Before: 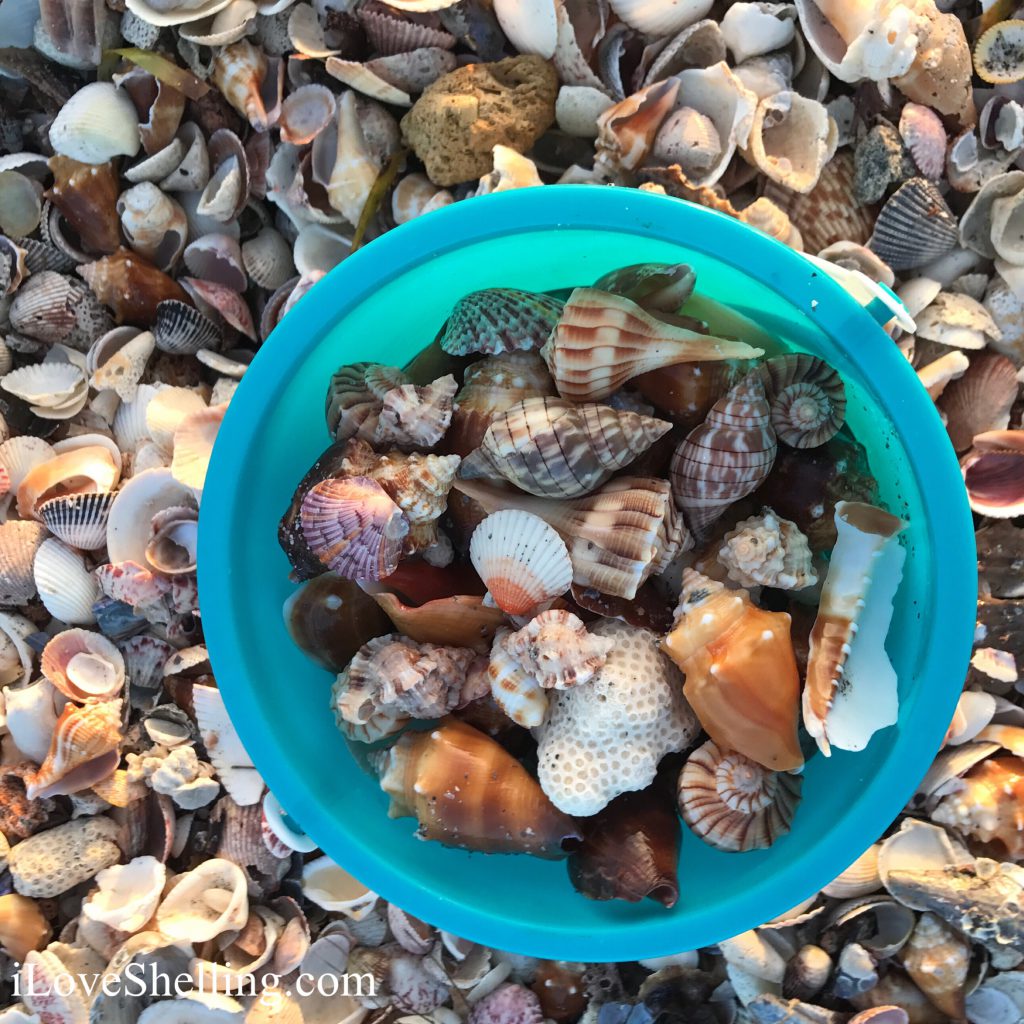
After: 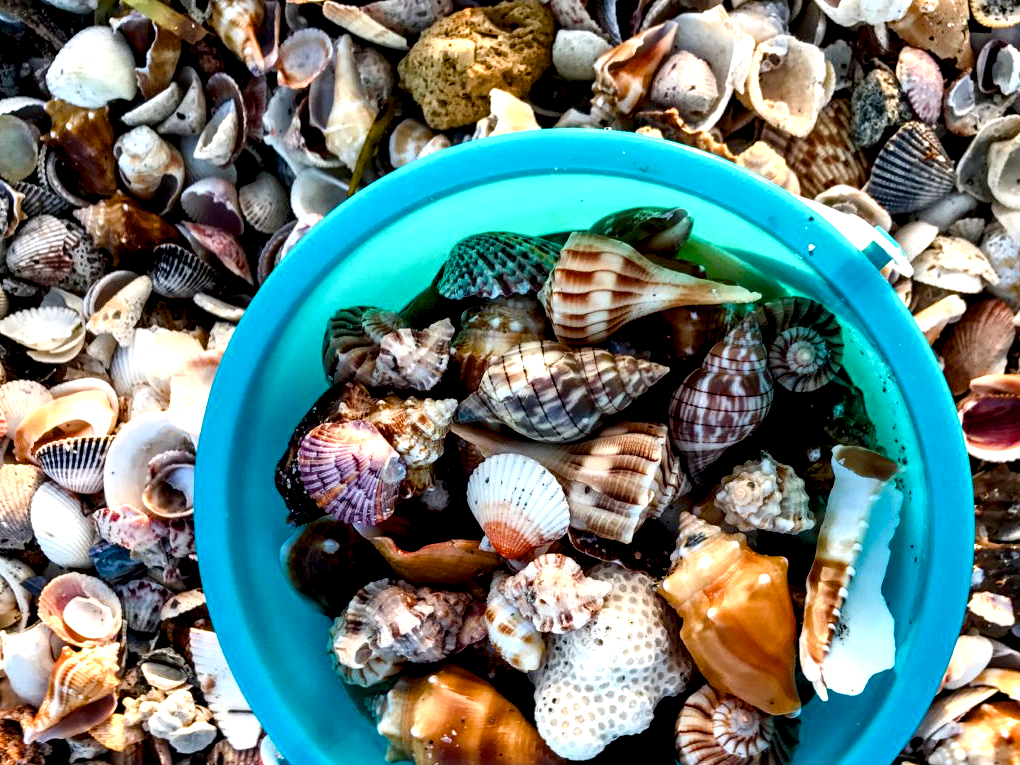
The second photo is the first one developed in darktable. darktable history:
local contrast: highlights 80%, shadows 57%, detail 175%, midtone range 0.602
crop: left 0.387%, top 5.469%, bottom 19.809%
color balance rgb: shadows lift › luminance -9.41%, highlights gain › luminance 17.6%, global offset › luminance -1.45%, perceptual saturation grading › highlights -17.77%, perceptual saturation grading › mid-tones 33.1%, perceptual saturation grading › shadows 50.52%, global vibrance 24.22%
